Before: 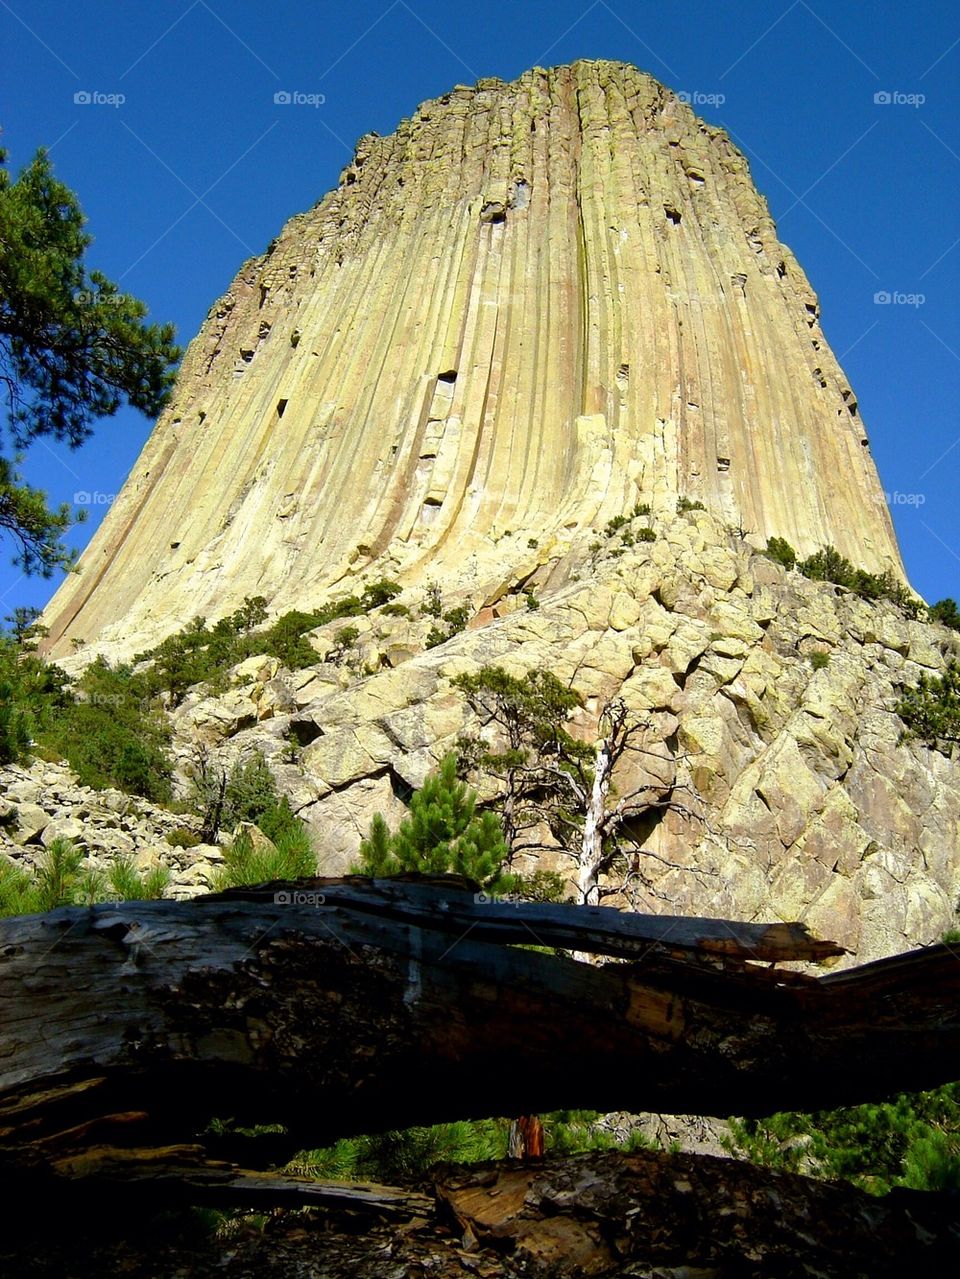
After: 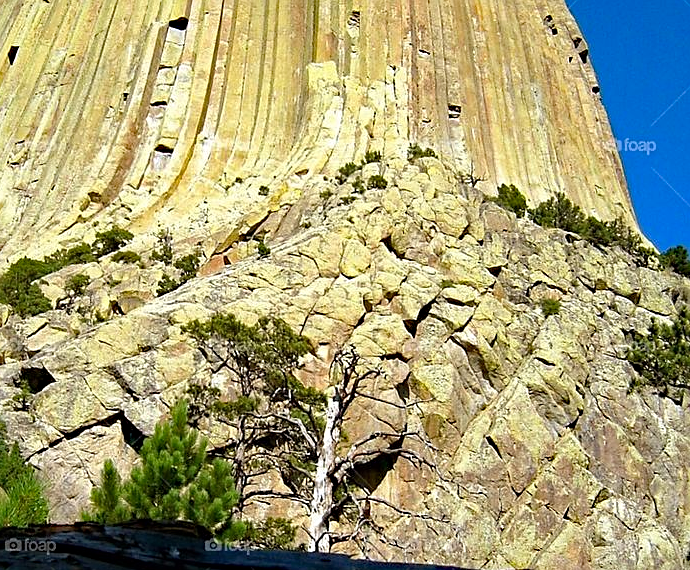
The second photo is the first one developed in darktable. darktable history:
crop and rotate: left 28.085%, top 27.63%, bottom 27.782%
sharpen: on, module defaults
haze removal: strength 0.521, distance 0.918, compatibility mode true, adaptive false
